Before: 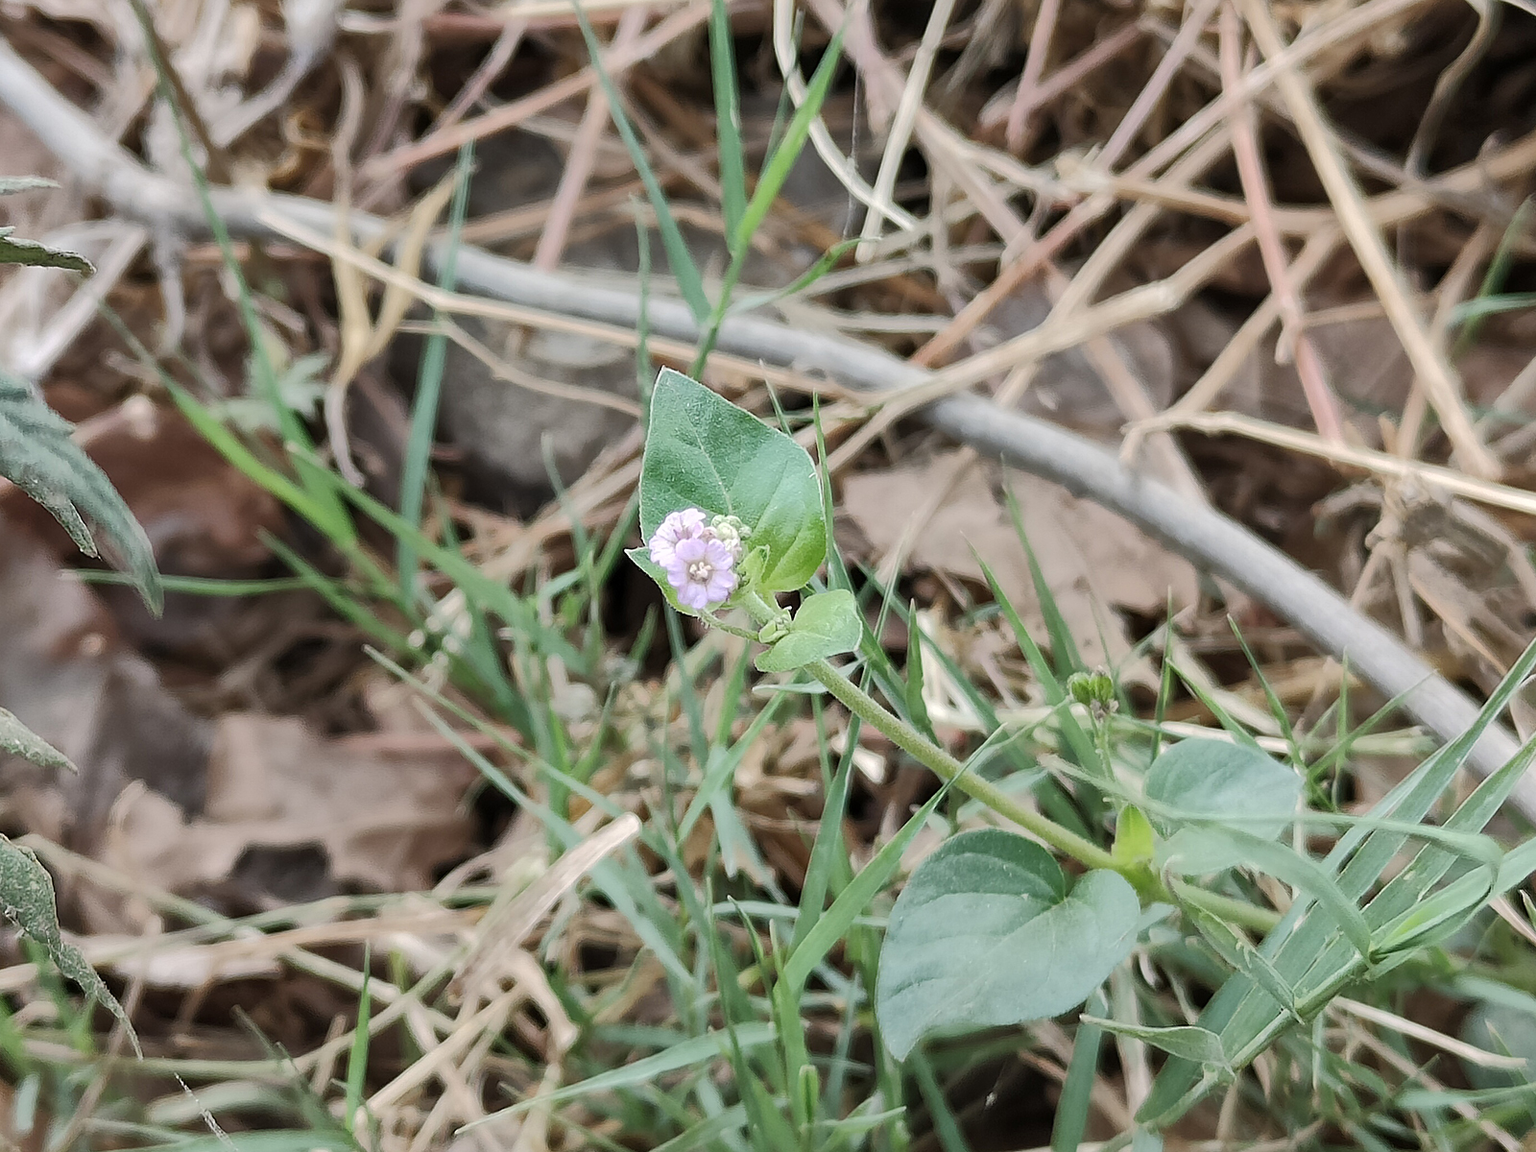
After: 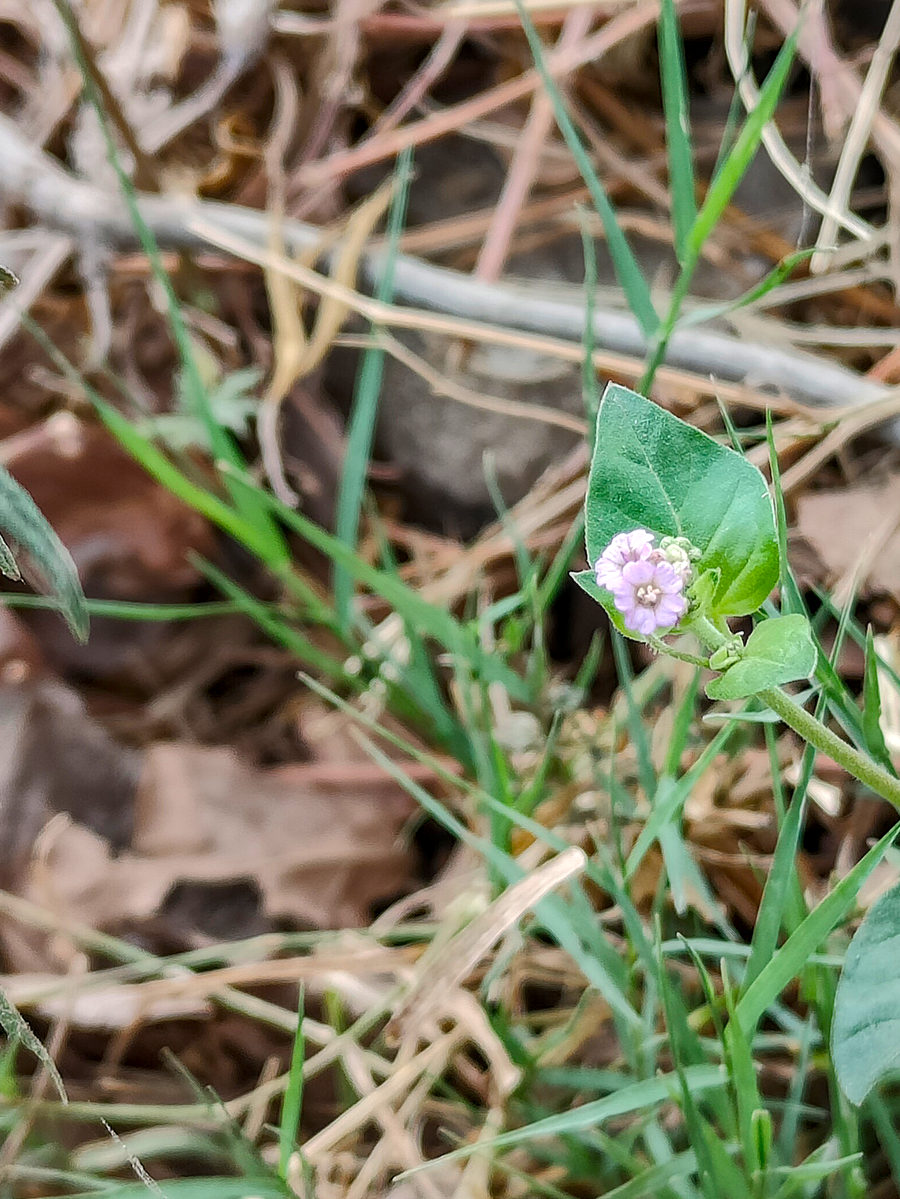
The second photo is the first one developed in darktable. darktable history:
local contrast: on, module defaults
crop: left 5.114%, right 38.589%
color balance rgb: perceptual saturation grading › global saturation 20%, global vibrance 20%
